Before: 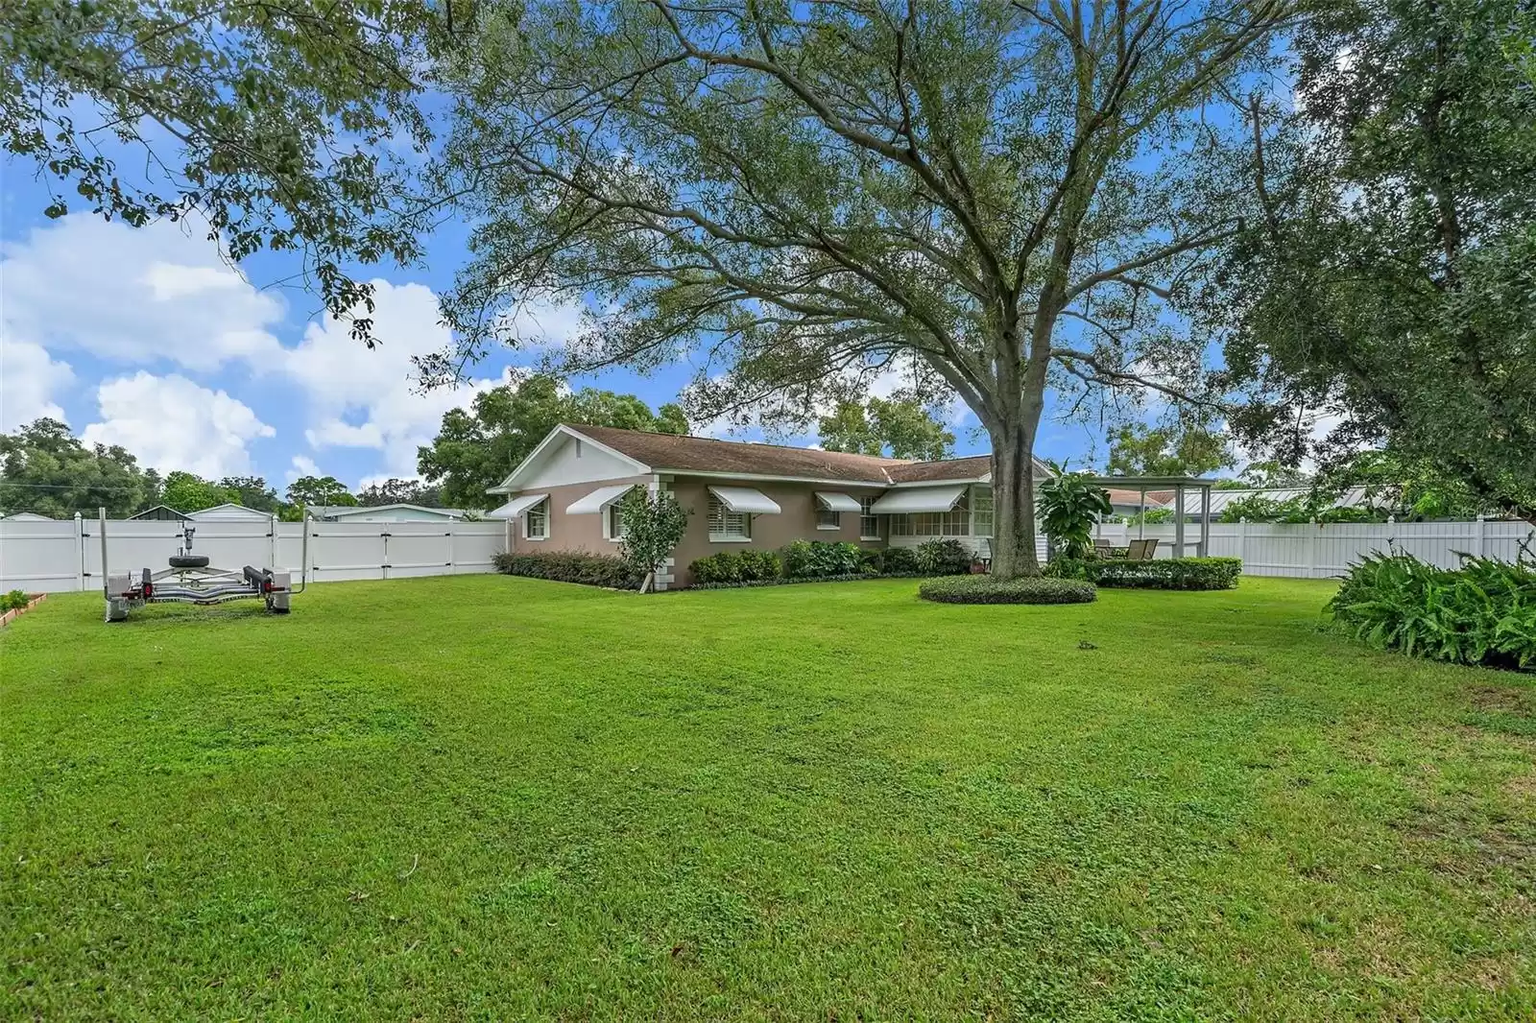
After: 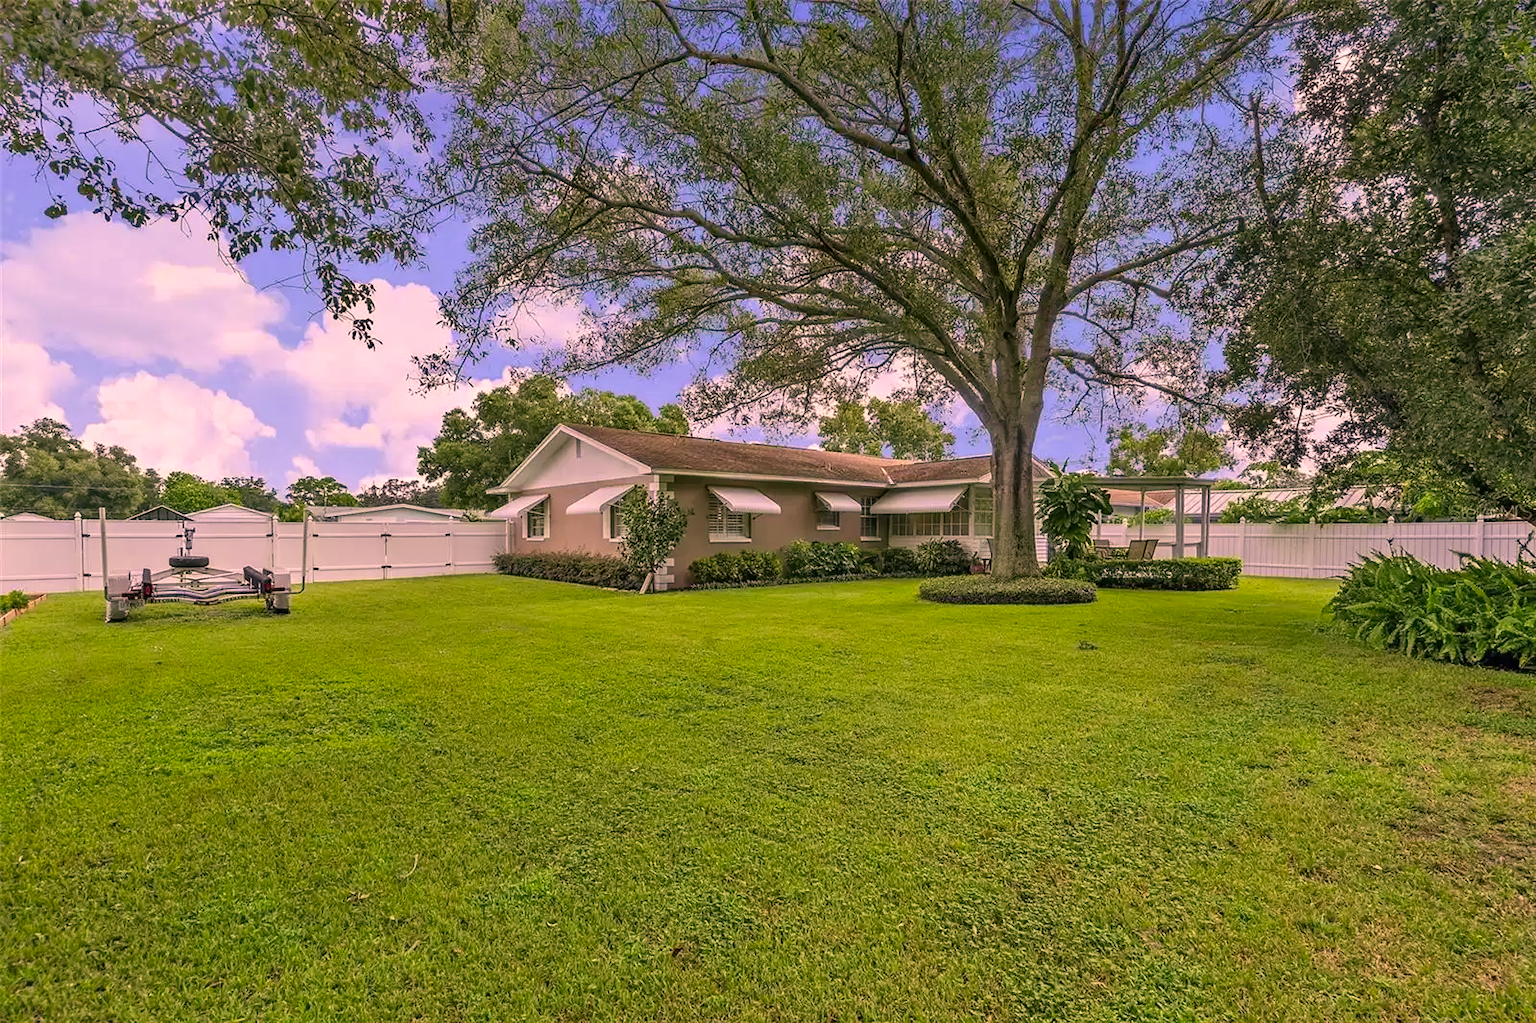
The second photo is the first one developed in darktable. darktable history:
color correction: highlights a* 21.88, highlights b* 22.25
velvia: on, module defaults
white balance: red 0.954, blue 1.079
